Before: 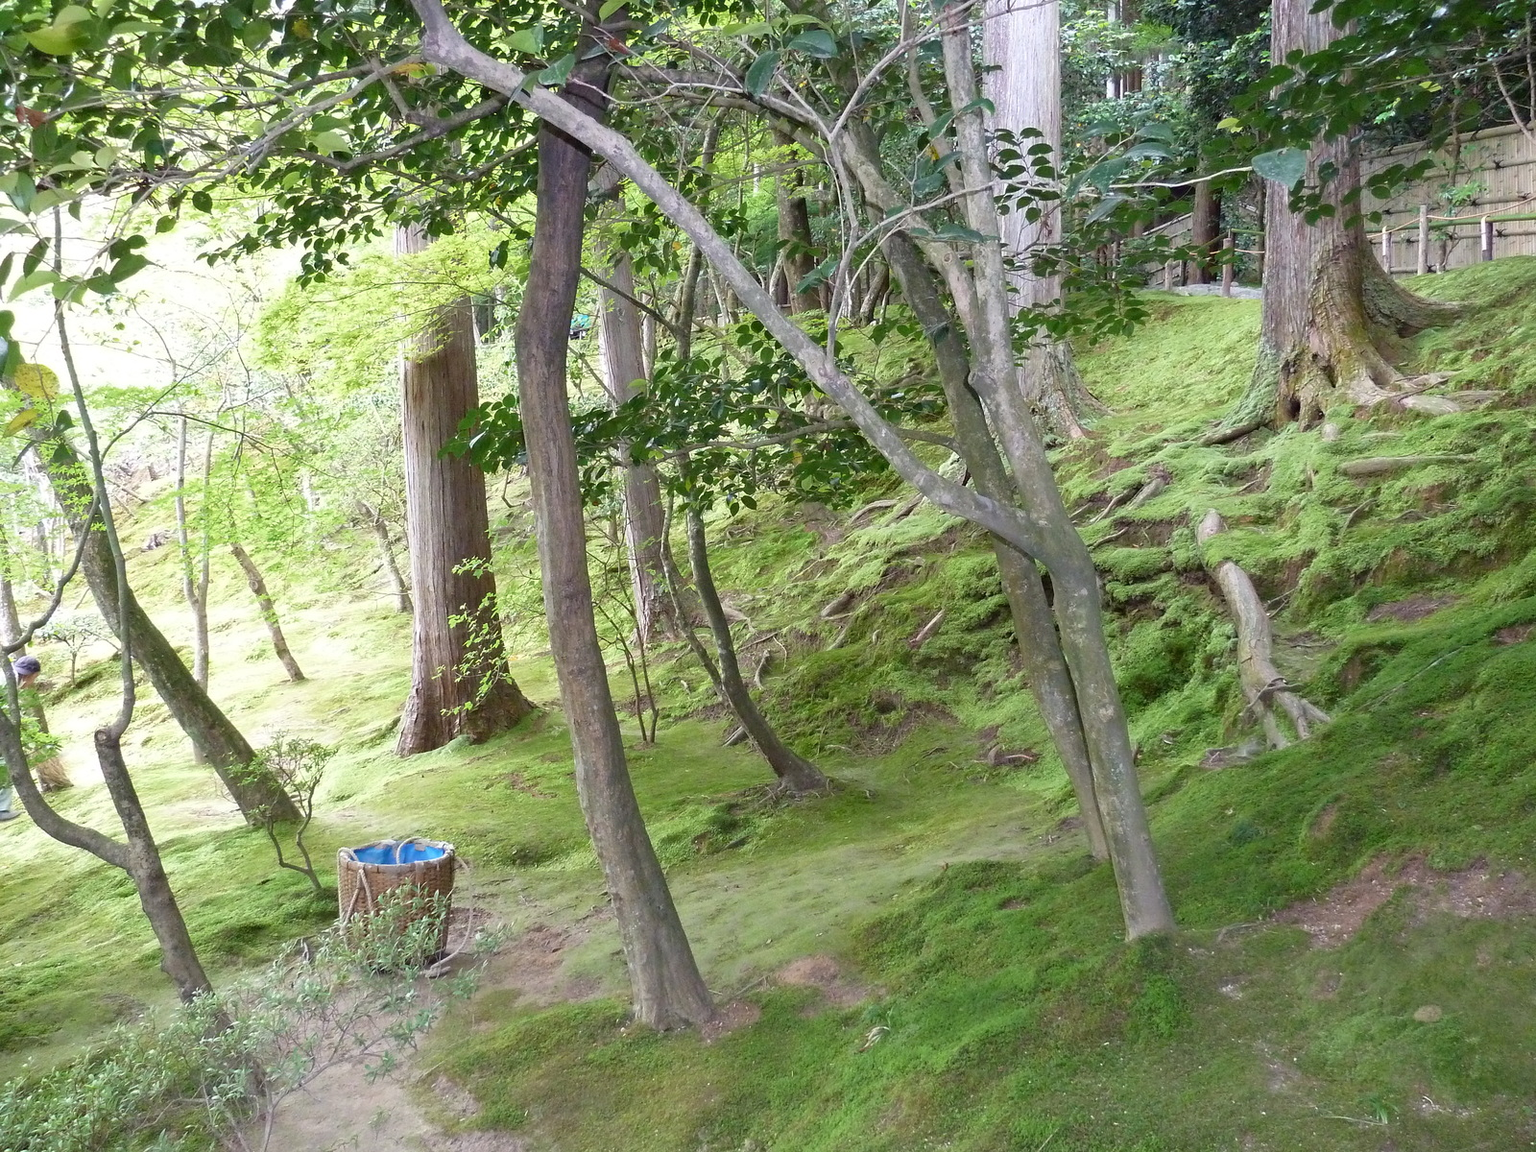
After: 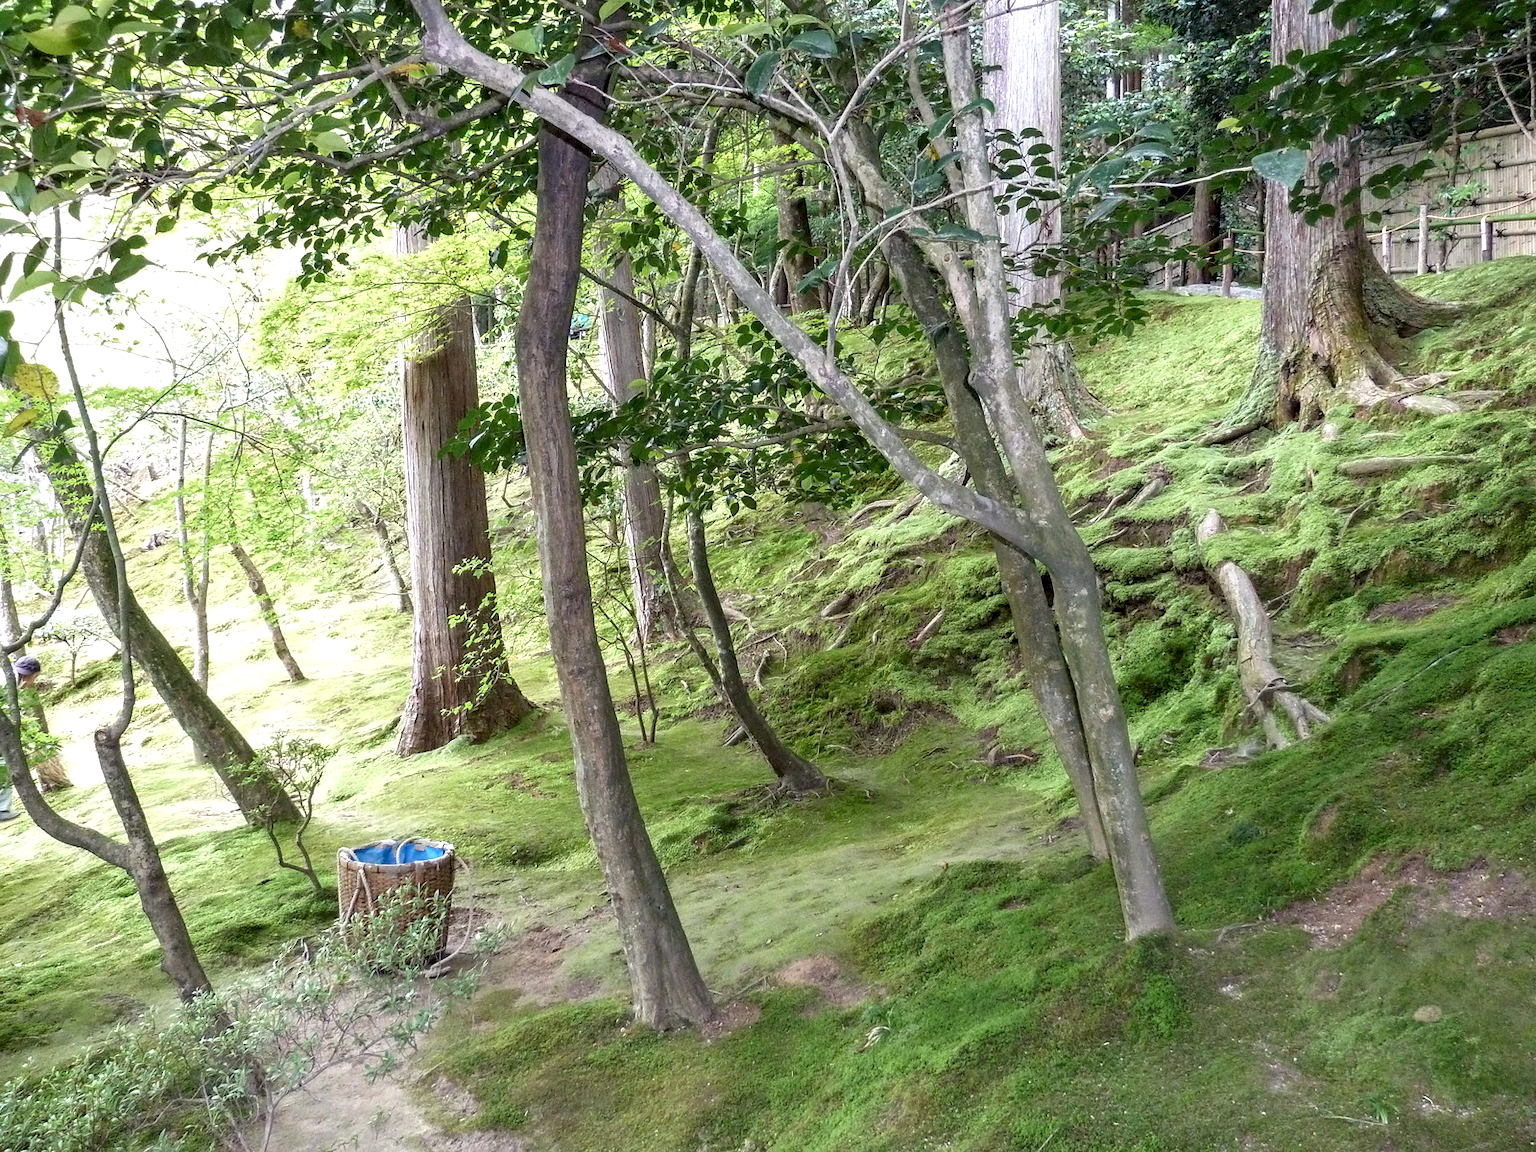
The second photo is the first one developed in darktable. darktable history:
local contrast: detail 150%
tone equalizer: on, module defaults
